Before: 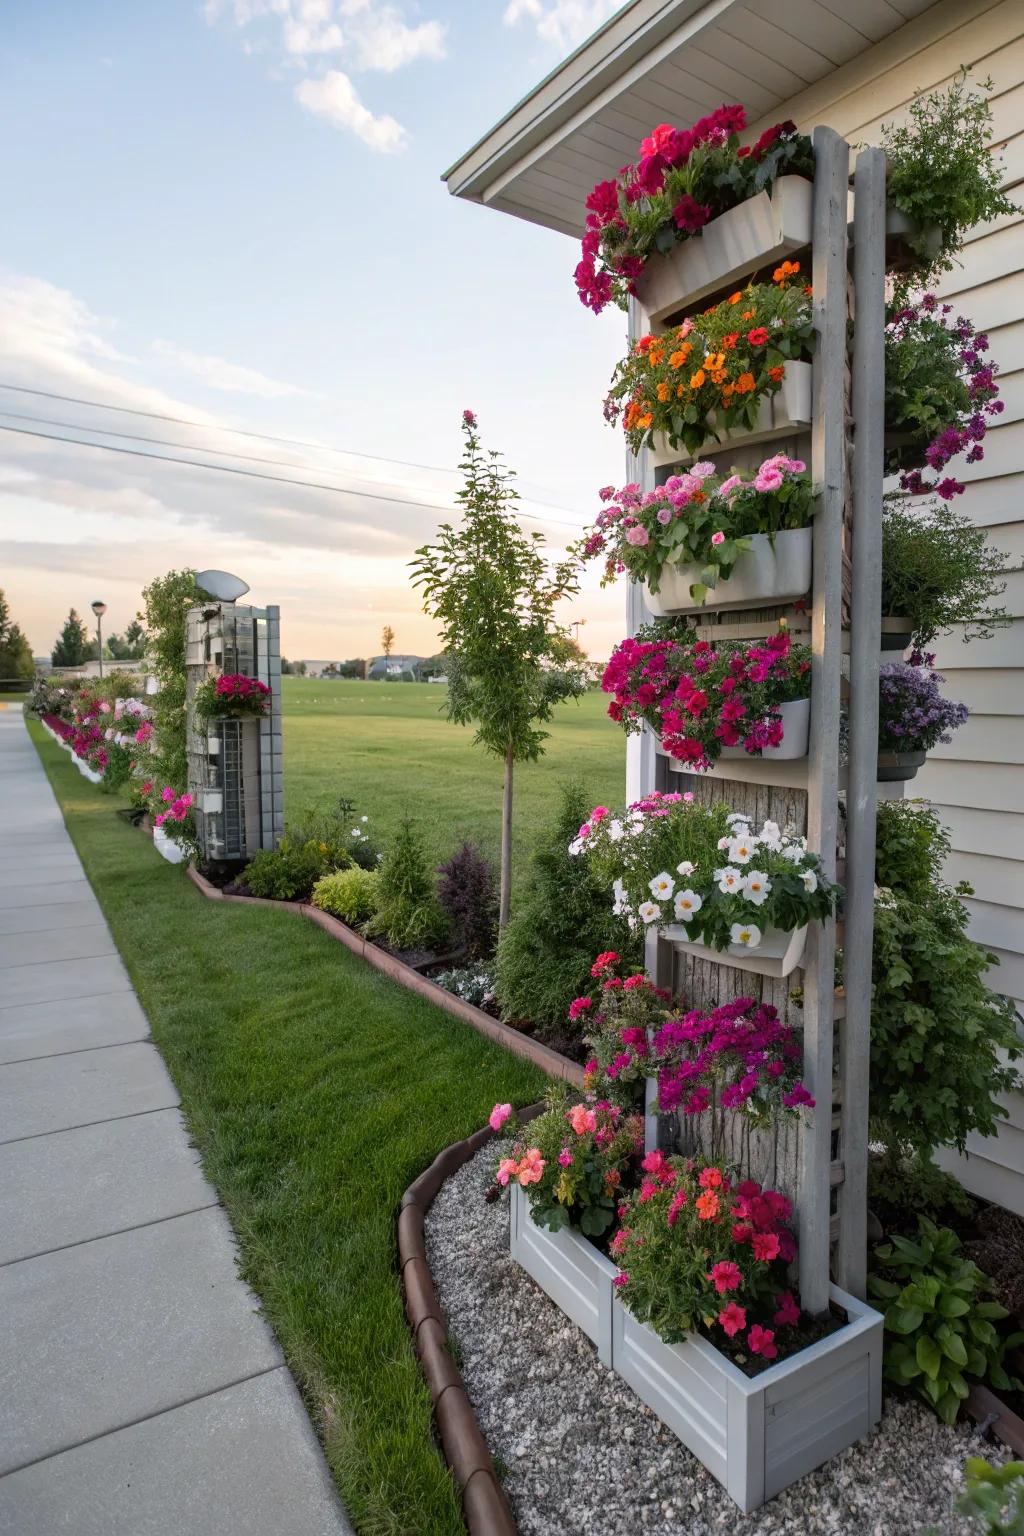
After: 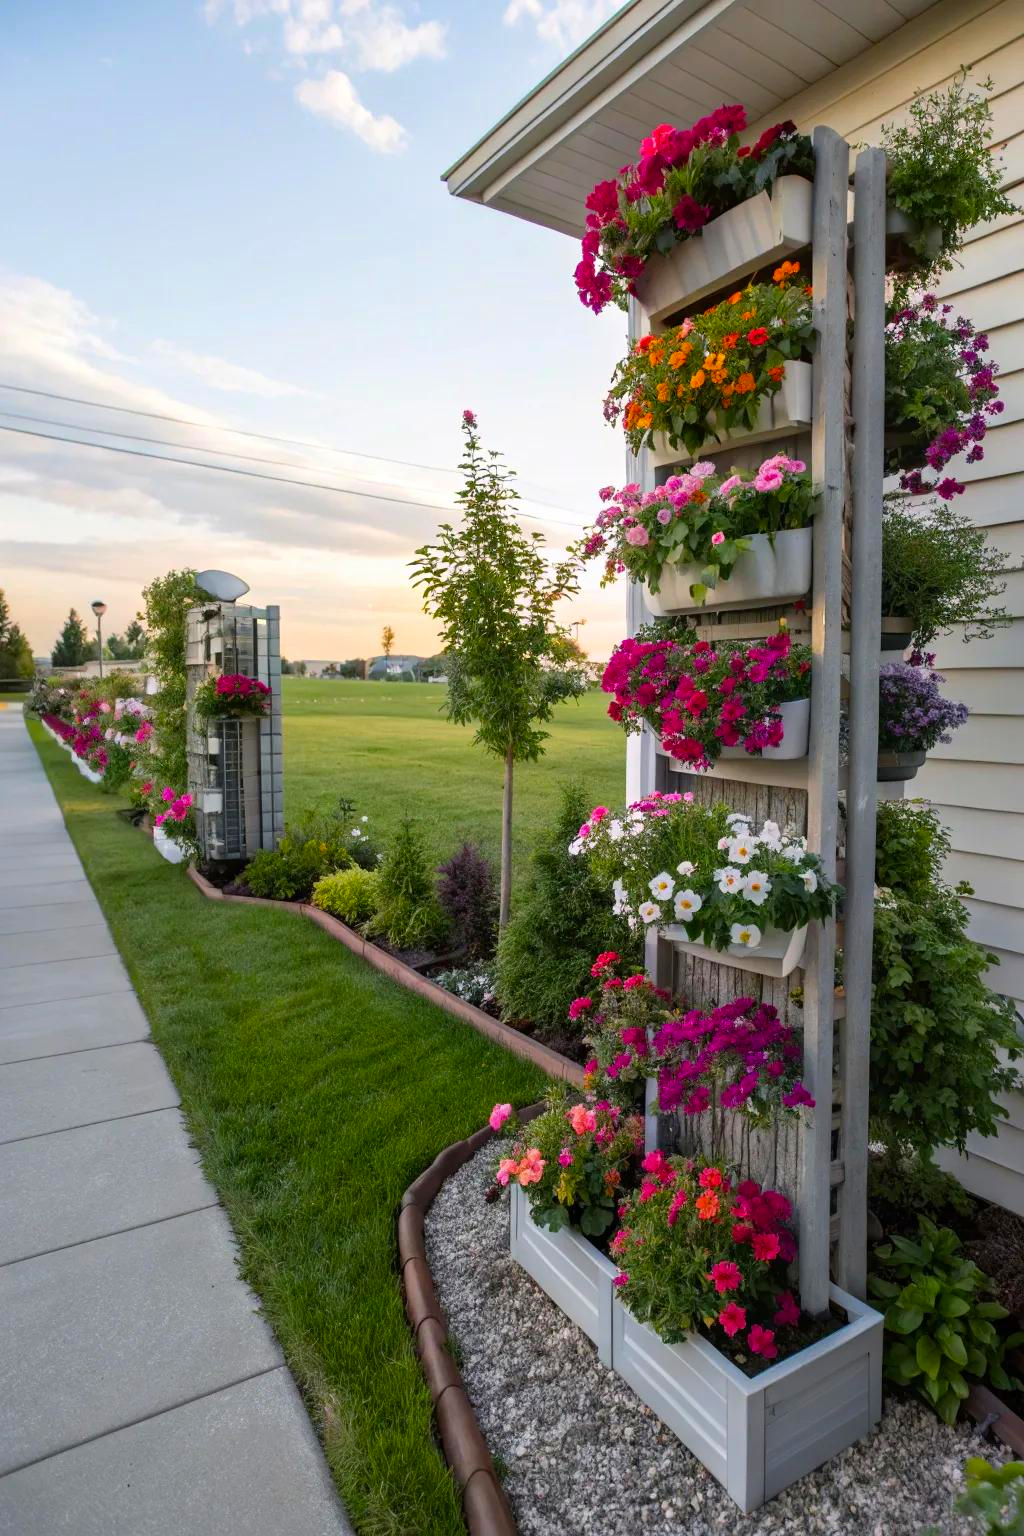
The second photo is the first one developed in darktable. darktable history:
color balance rgb: perceptual saturation grading › global saturation 19.621%, global vibrance 20%
